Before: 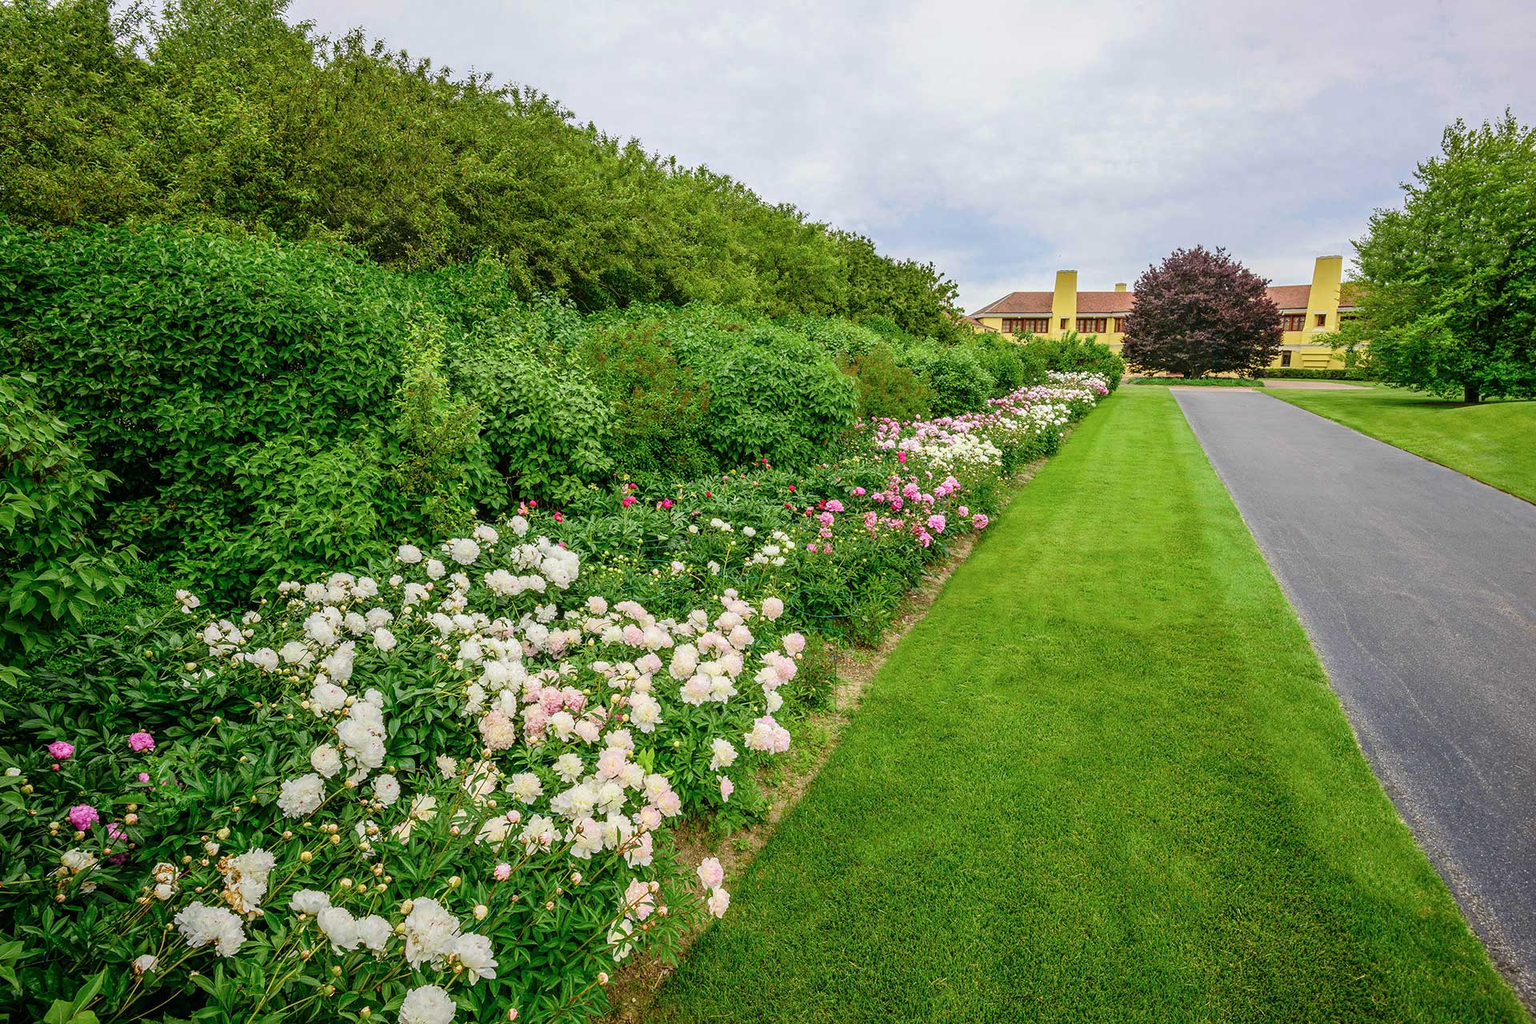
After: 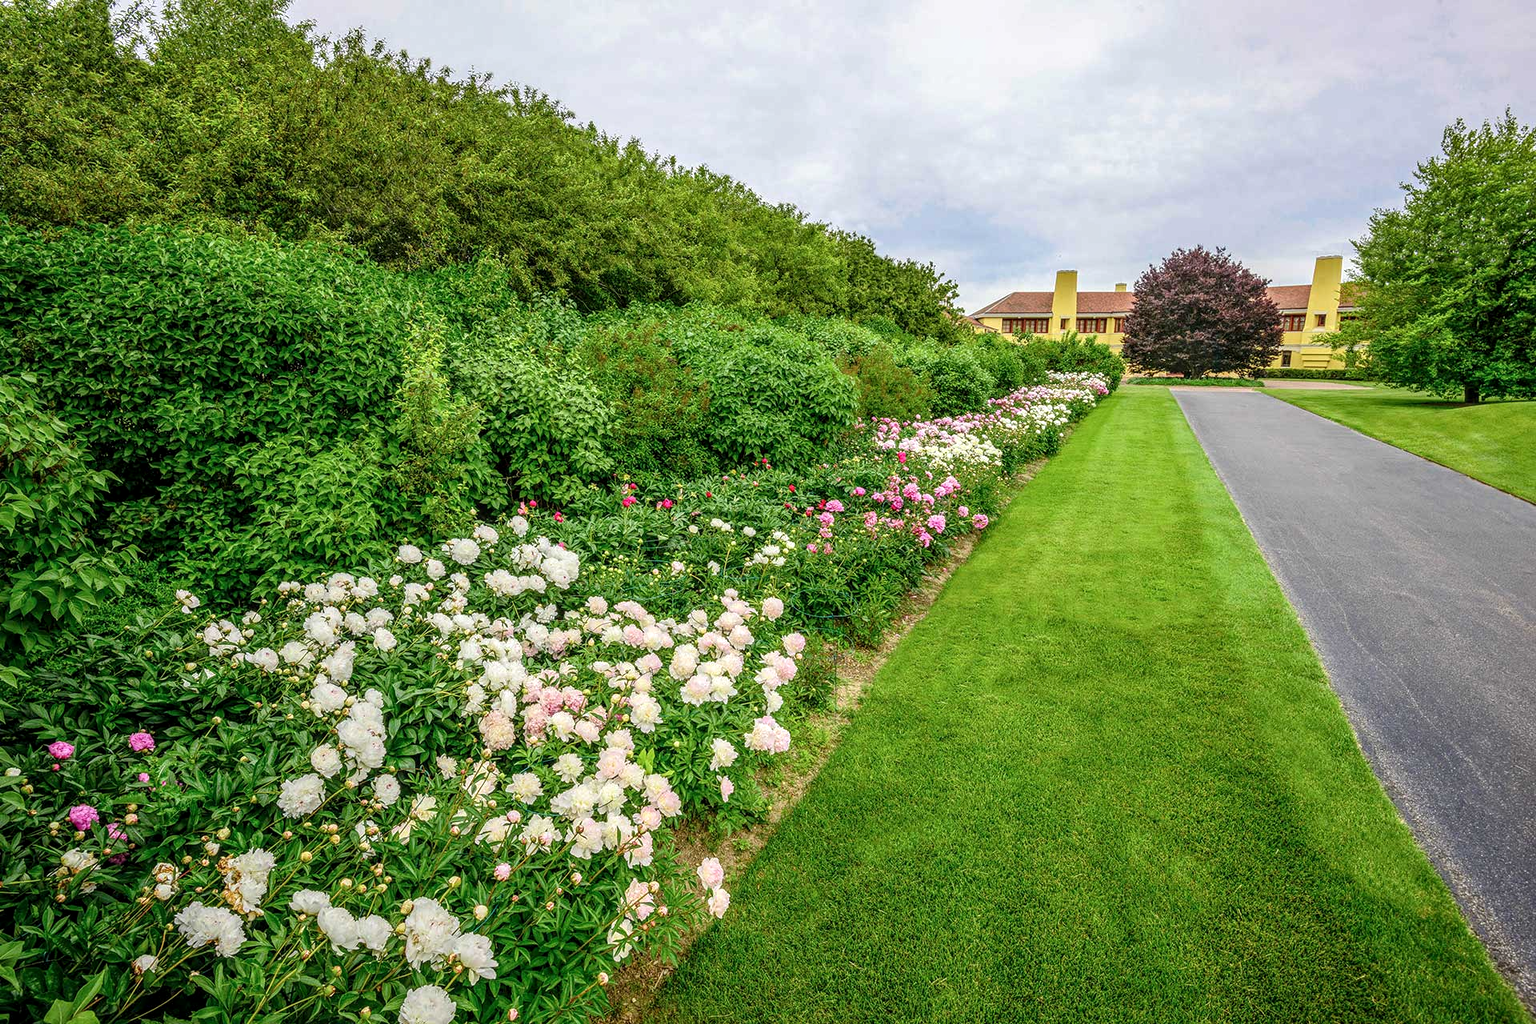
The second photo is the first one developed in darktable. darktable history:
local contrast: on, module defaults
exposure: exposure 0.128 EV
